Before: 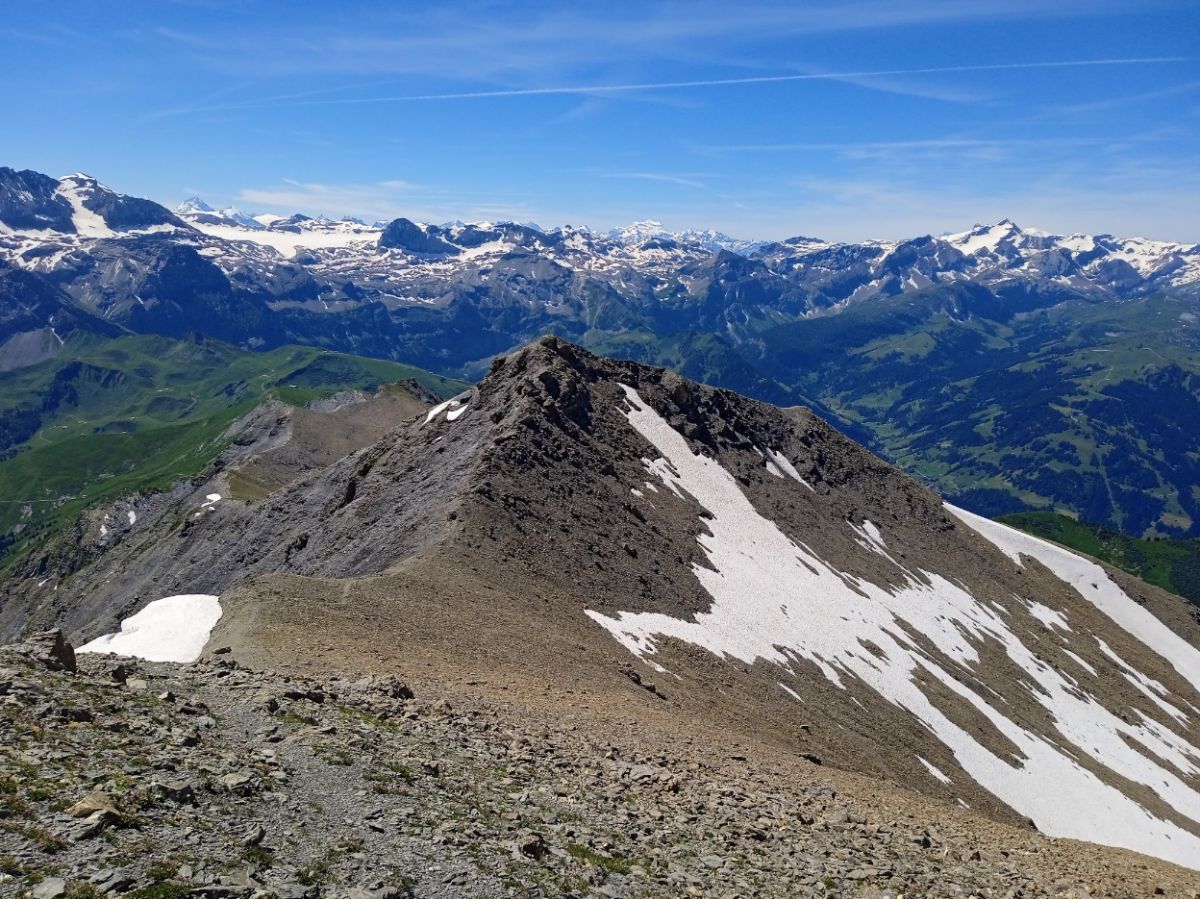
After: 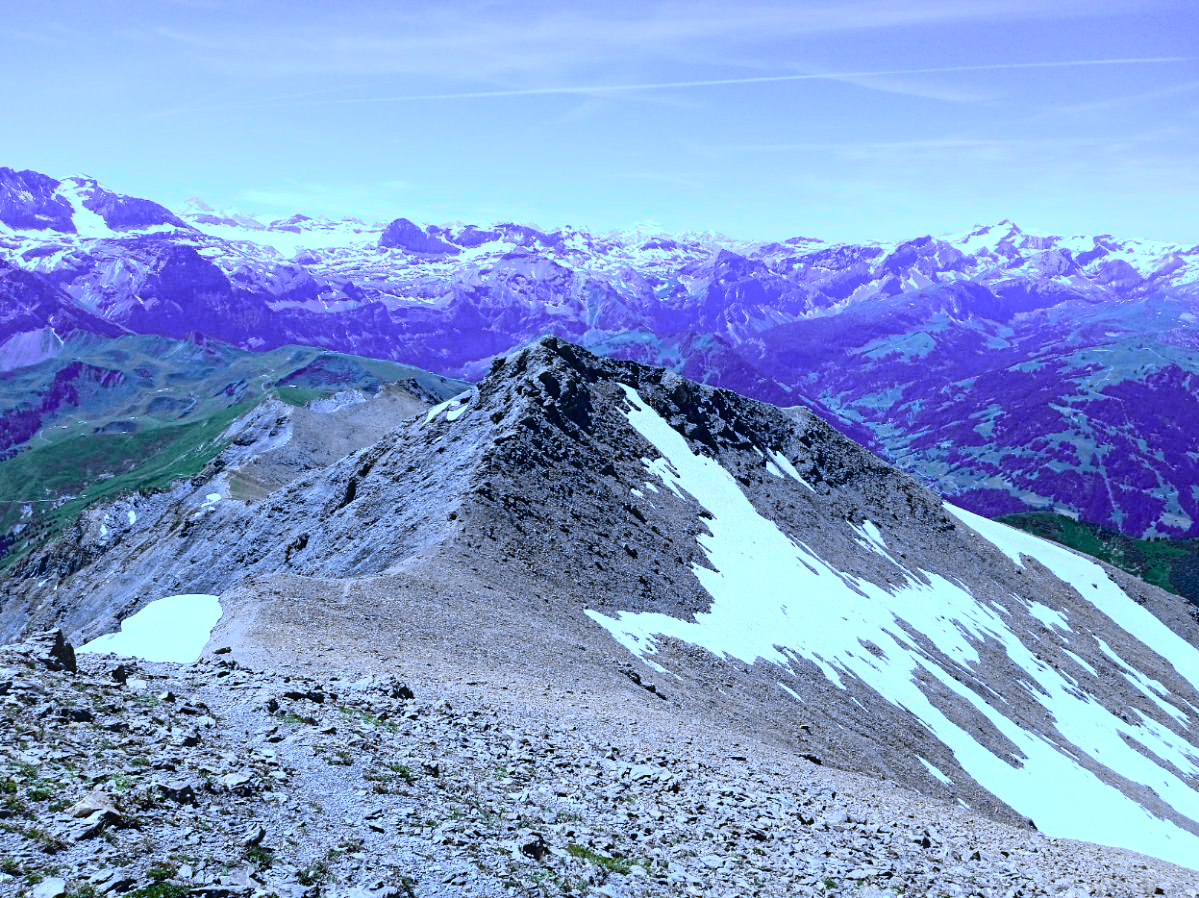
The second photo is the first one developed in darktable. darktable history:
exposure: black level correction 0, exposure 0.7 EV, compensate highlight preservation false
tone curve: curves: ch0 [(0, 0.011) (0.053, 0.026) (0.174, 0.115) (0.398, 0.444) (0.673, 0.775) (0.829, 0.906) (0.991, 0.981)]; ch1 [(0, 0) (0.276, 0.206) (0.409, 0.383) (0.473, 0.458) (0.492, 0.499) (0.521, 0.502) (0.546, 0.543) (0.585, 0.617) (0.659, 0.686) (0.78, 0.8) (1, 1)]; ch2 [(0, 0) (0.438, 0.449) (0.473, 0.469) (0.503, 0.5) (0.523, 0.538) (0.562, 0.598) (0.612, 0.635) (0.695, 0.713) (1, 1)], color space Lab, independent channels, preserve colors none
white balance: red 0.766, blue 1.537
